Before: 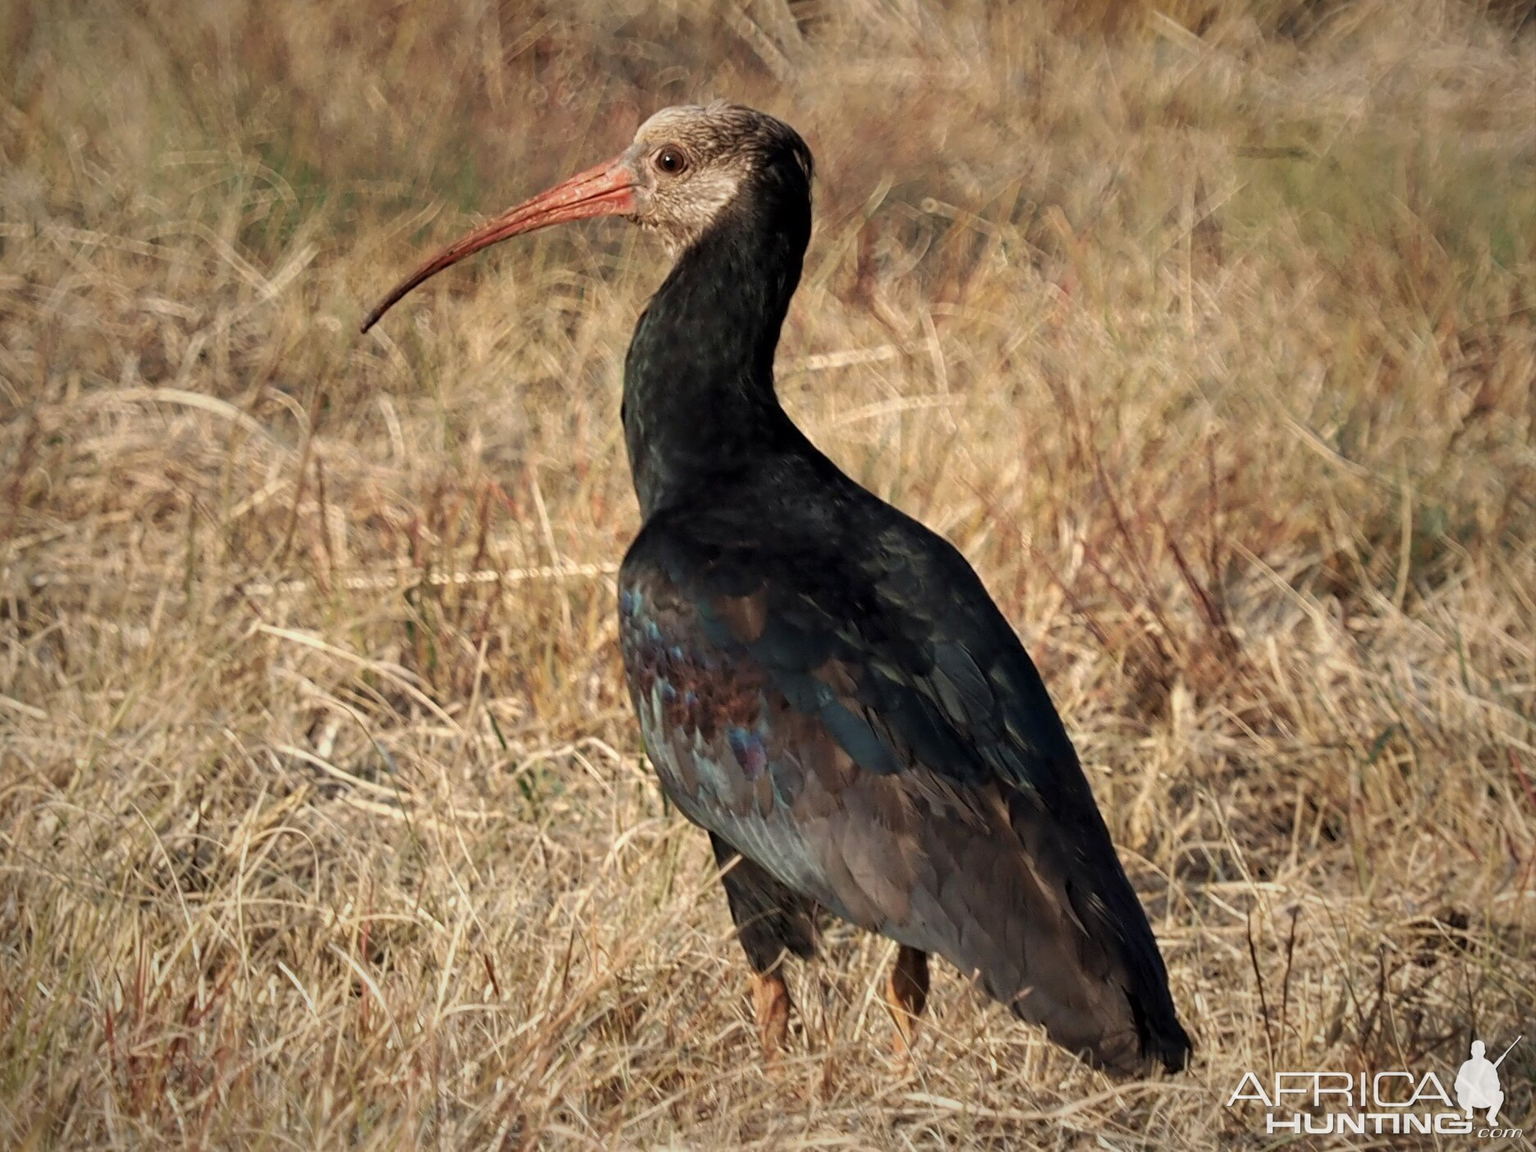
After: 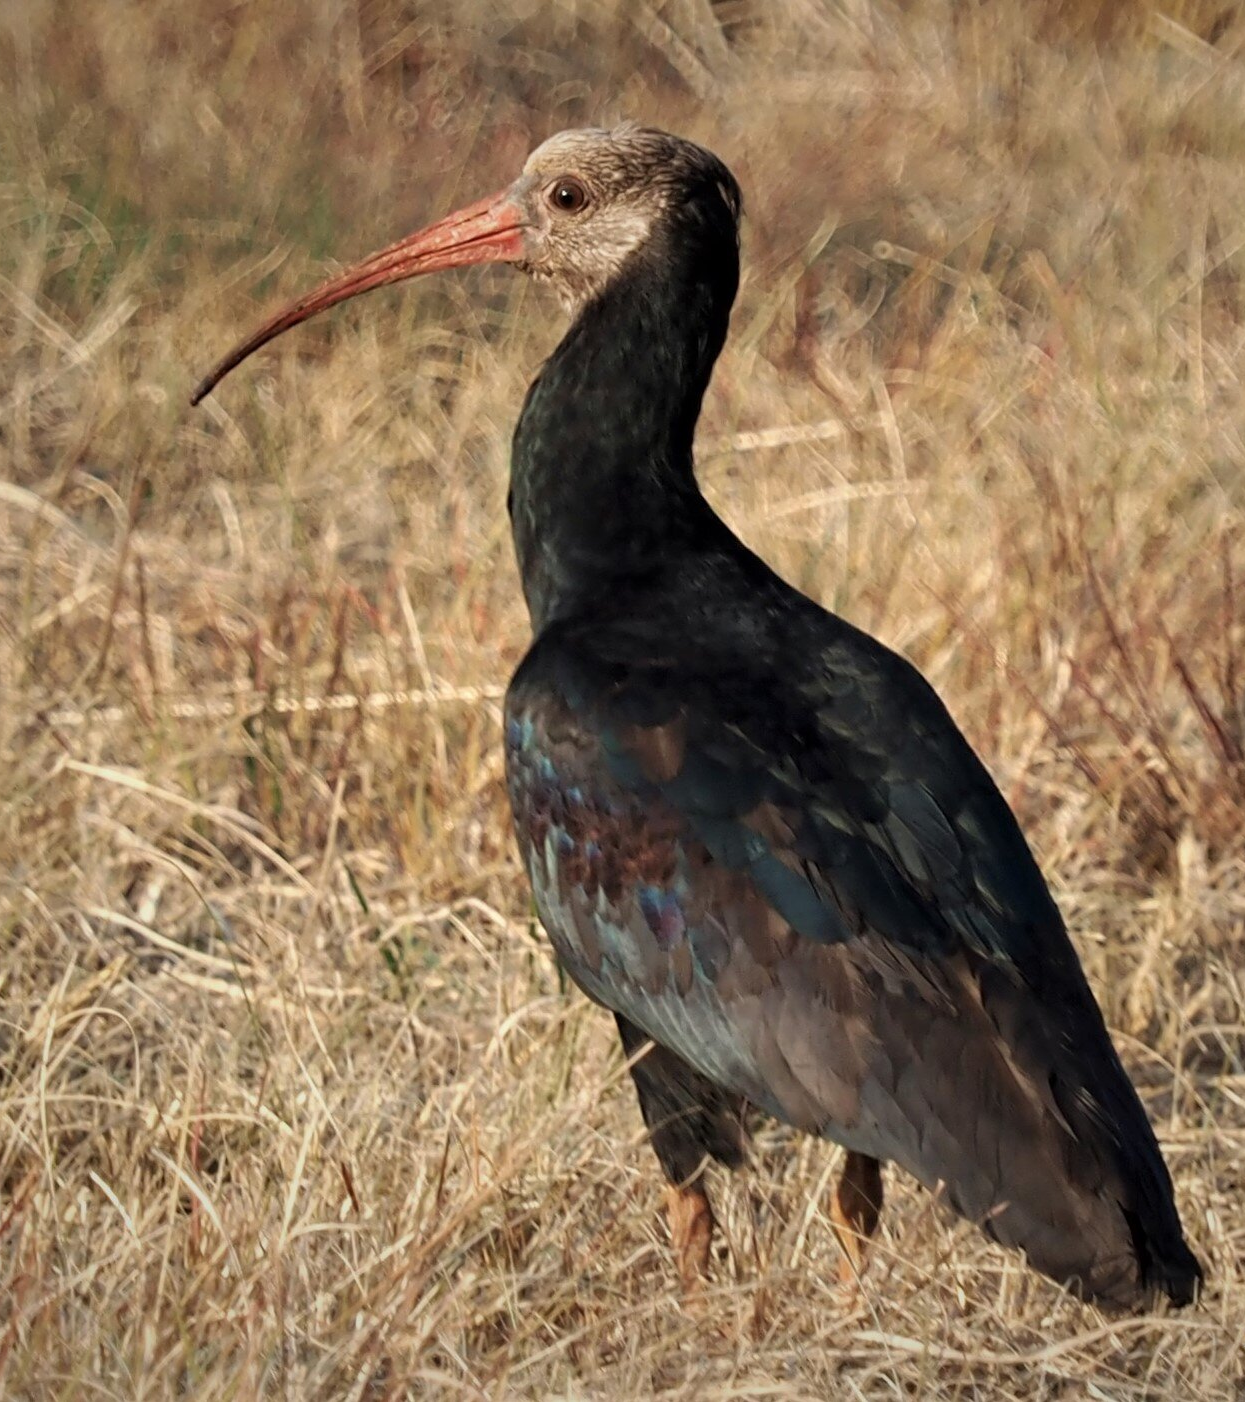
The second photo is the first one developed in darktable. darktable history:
crop and rotate: left 13.359%, right 20.063%
